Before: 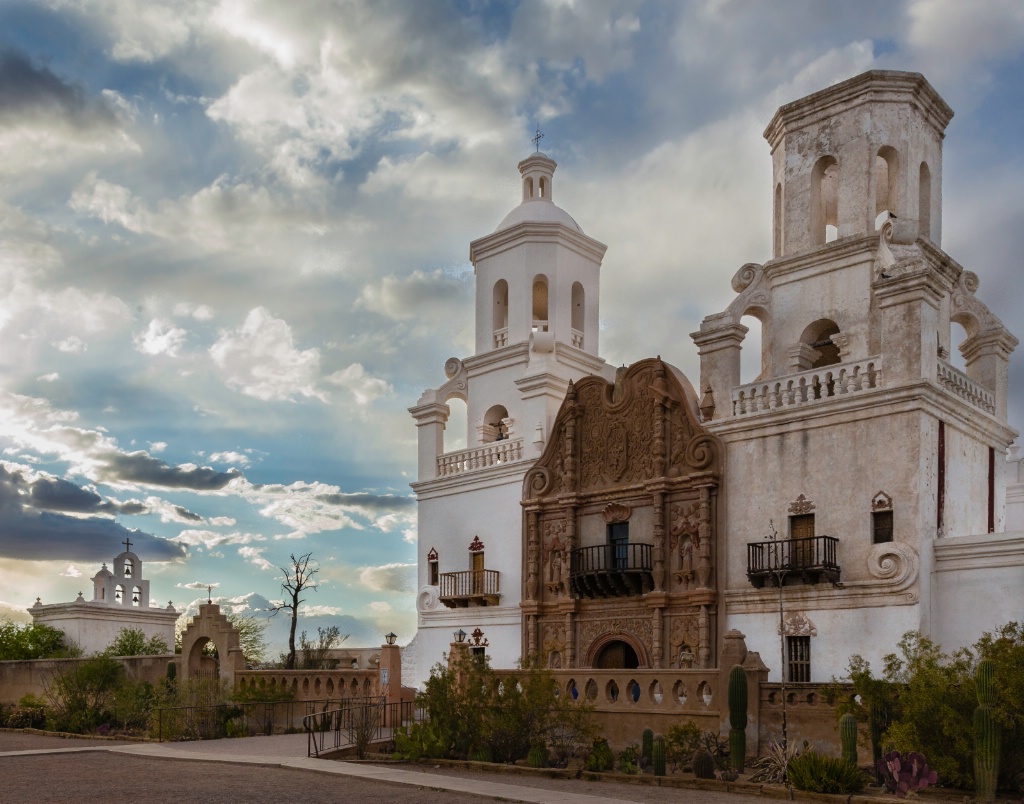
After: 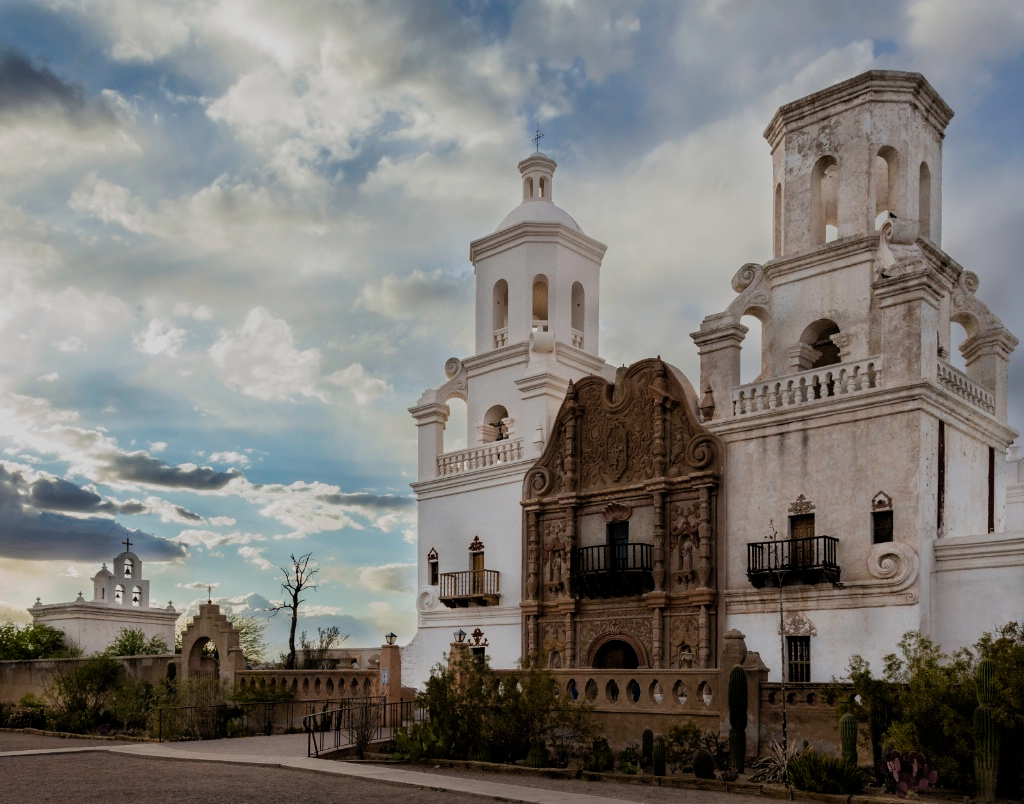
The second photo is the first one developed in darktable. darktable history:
filmic rgb: middle gray luminance 29.08%, black relative exposure -10.36 EV, white relative exposure 5.49 EV, target black luminance 0%, hardness 3.91, latitude 2.76%, contrast 1.122, highlights saturation mix 4.85%, shadows ↔ highlights balance 15.09%
